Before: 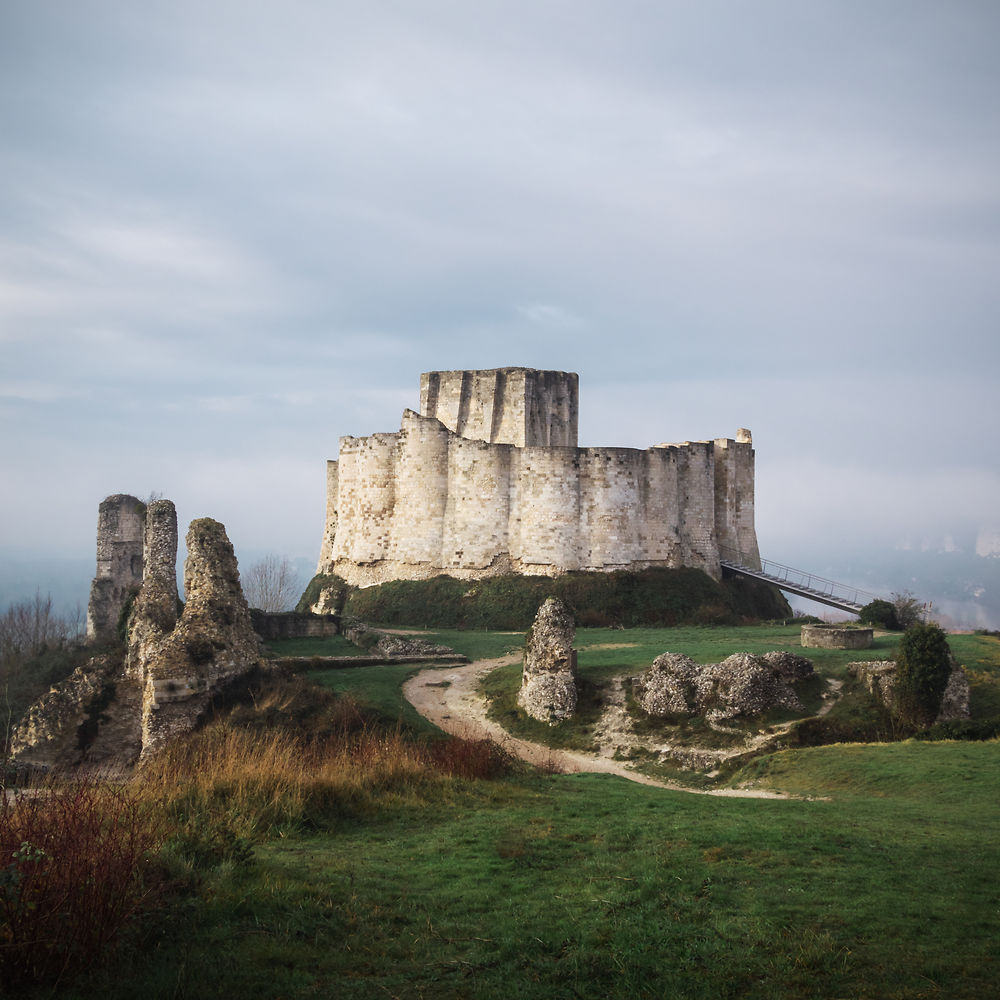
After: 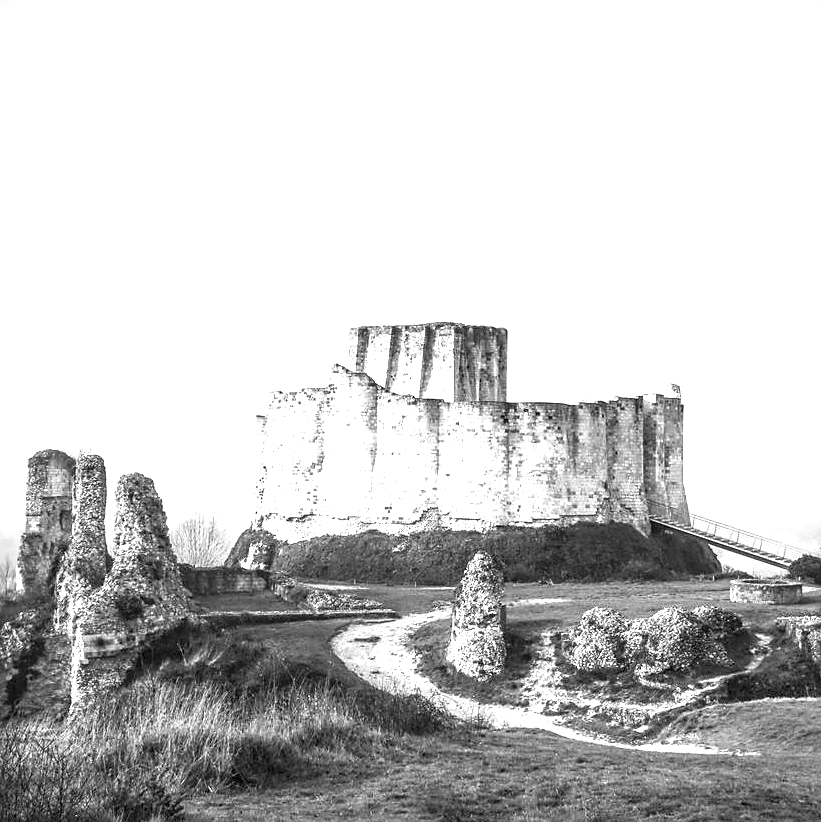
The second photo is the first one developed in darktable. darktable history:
crop and rotate: left 7.196%, top 4.574%, right 10.605%, bottom 13.178%
sharpen: radius 1.864, amount 0.398, threshold 1.271
monochrome: a 16.06, b 15.48, size 1
local contrast: detail 160%
exposure: black level correction 0, exposure 1.4 EV, compensate highlight preservation false
